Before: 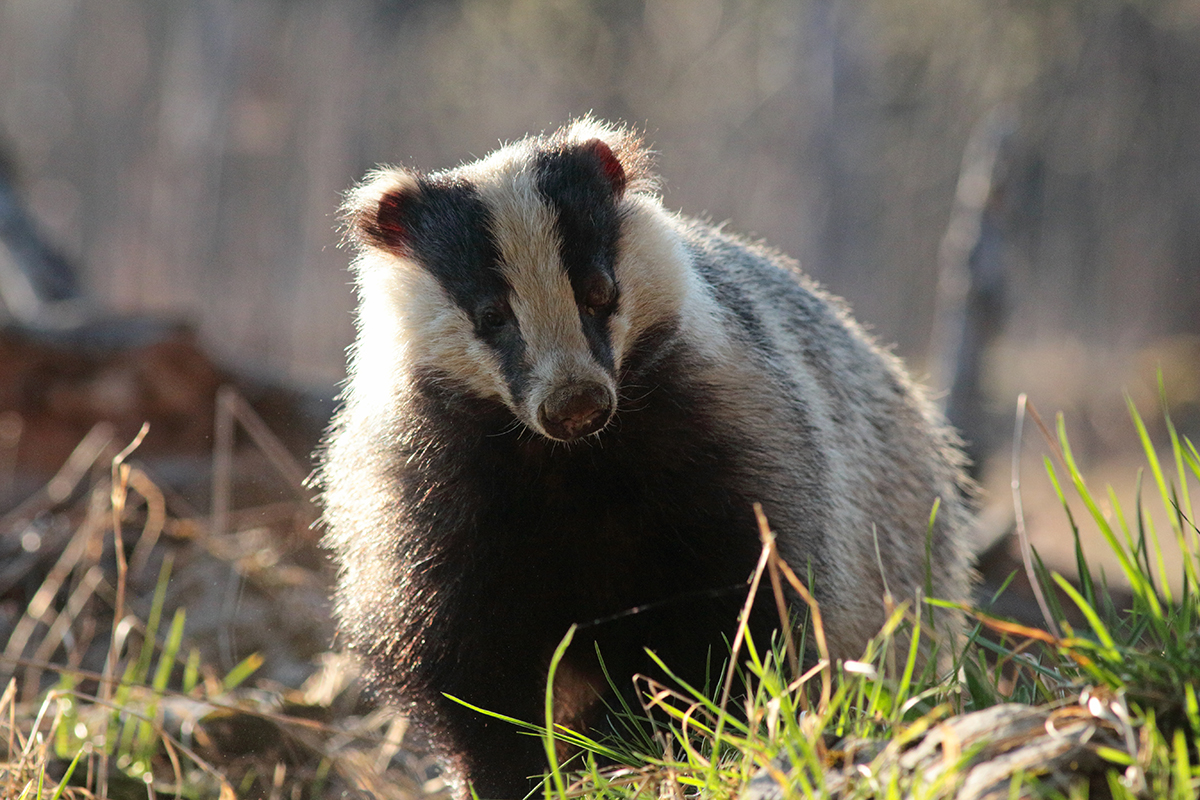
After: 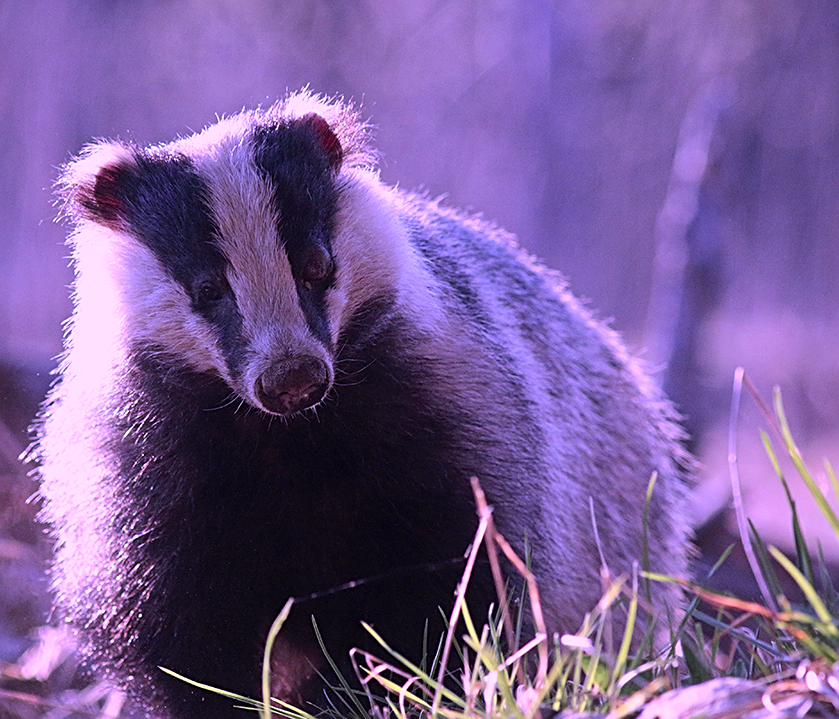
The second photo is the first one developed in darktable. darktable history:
sharpen: on, module defaults
color calibration: illuminant custom, x 0.38, y 0.48, temperature 4442.22 K
crop and rotate: left 23.648%, top 3.326%, right 6.38%, bottom 6.714%
